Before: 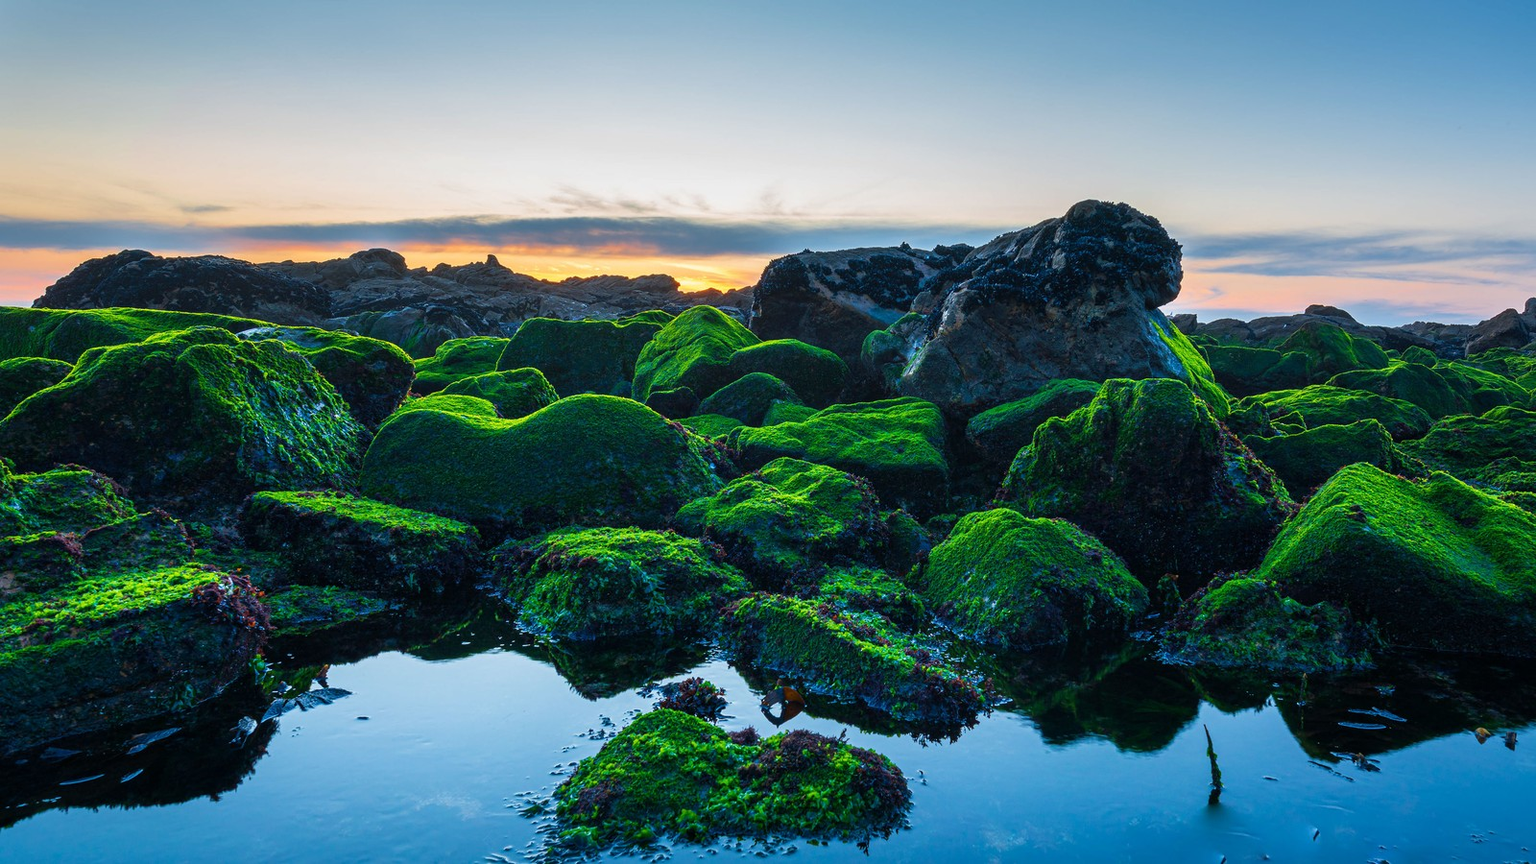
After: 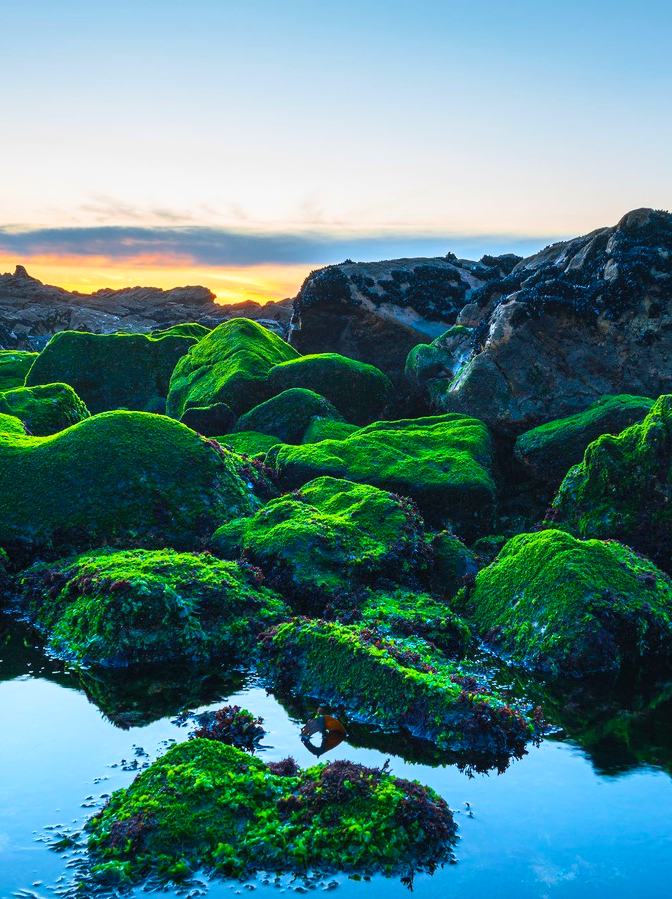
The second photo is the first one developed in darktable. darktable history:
color calibration: illuminant same as pipeline (D50), adaptation XYZ, x 0.346, y 0.357, temperature 5014 K
crop: left 30.772%, right 27.226%
contrast brightness saturation: contrast 0.2, brightness 0.163, saturation 0.223
